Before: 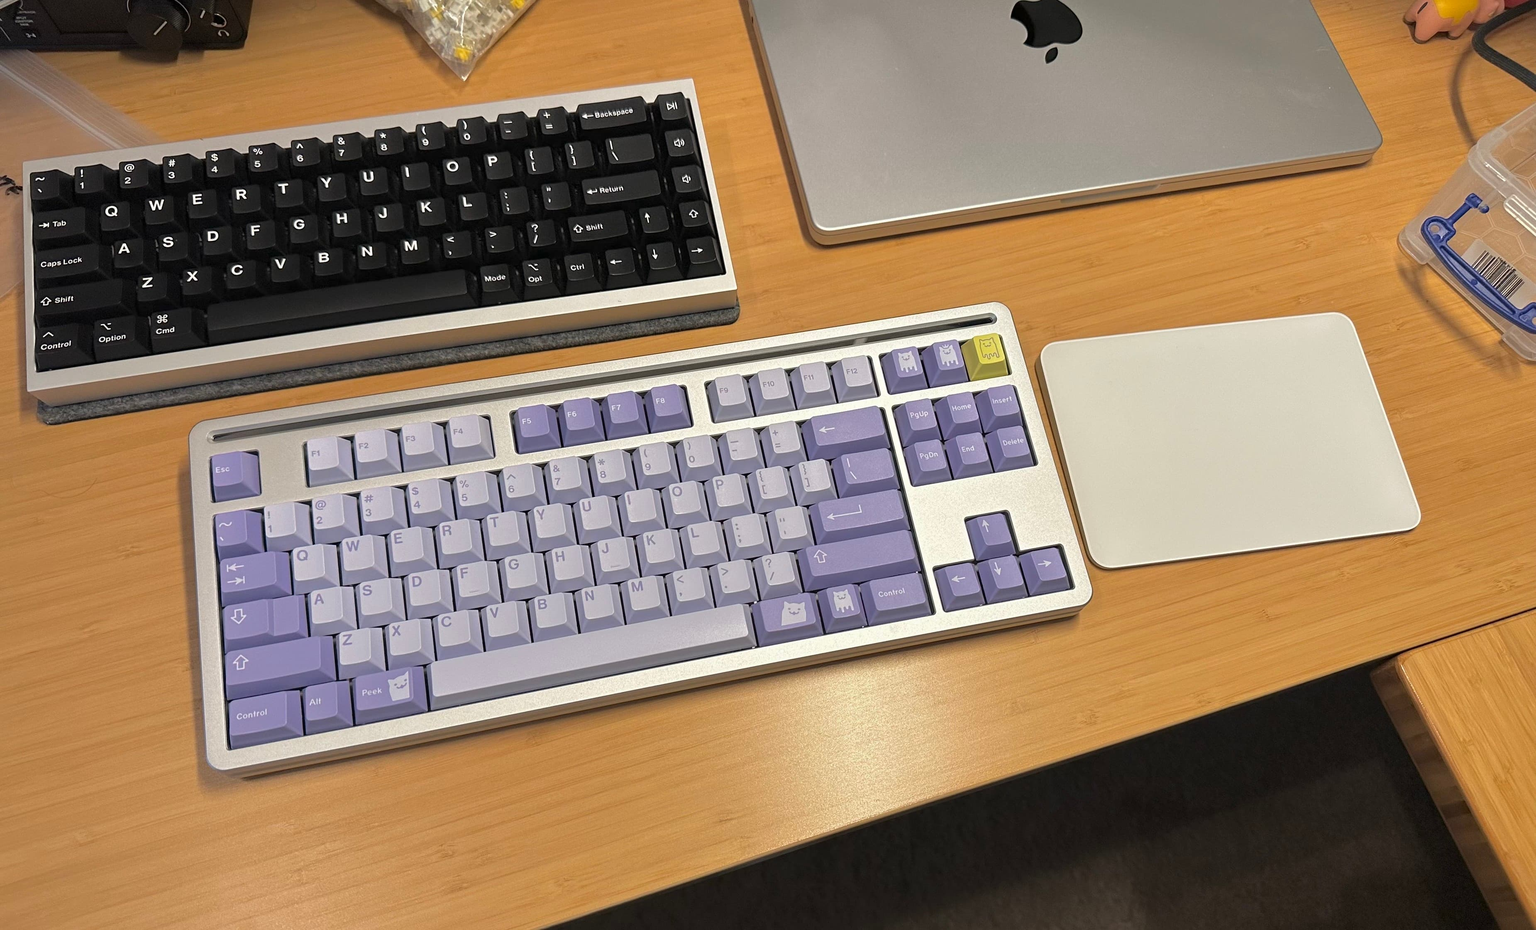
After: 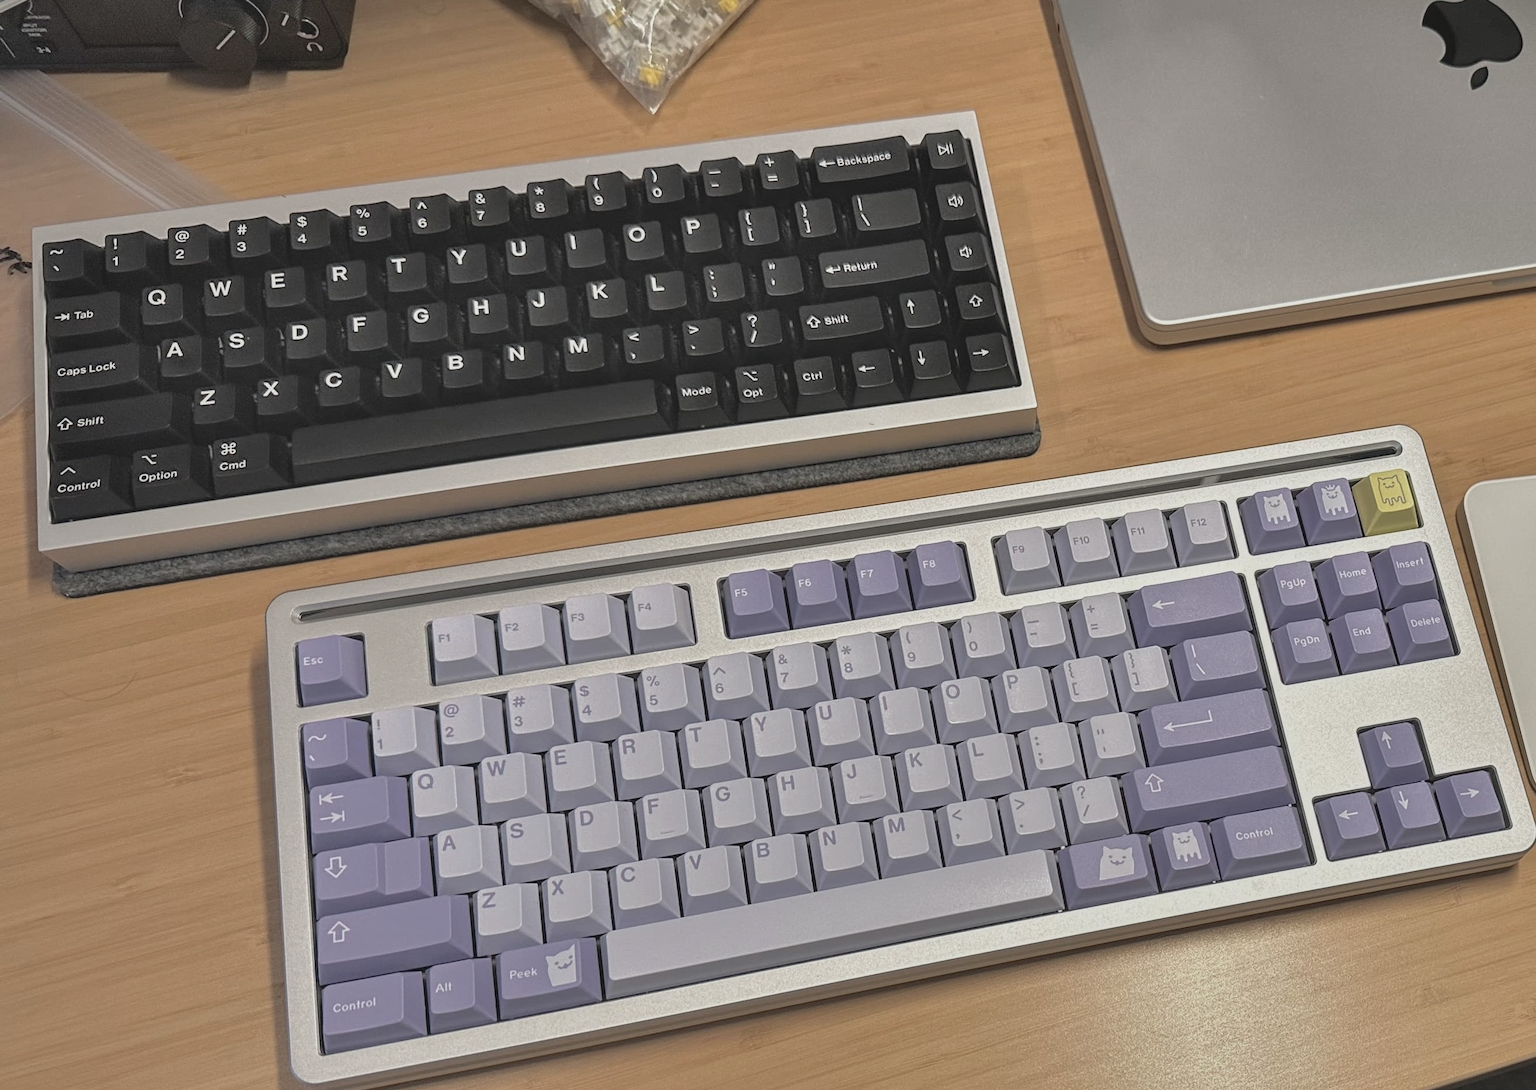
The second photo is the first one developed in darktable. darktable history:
shadows and highlights: low approximation 0.01, soften with gaussian
local contrast: detail 130%
contrast brightness saturation: contrast -0.26, saturation -0.43
crop: right 28.885%, bottom 16.626%
tone equalizer: on, module defaults
